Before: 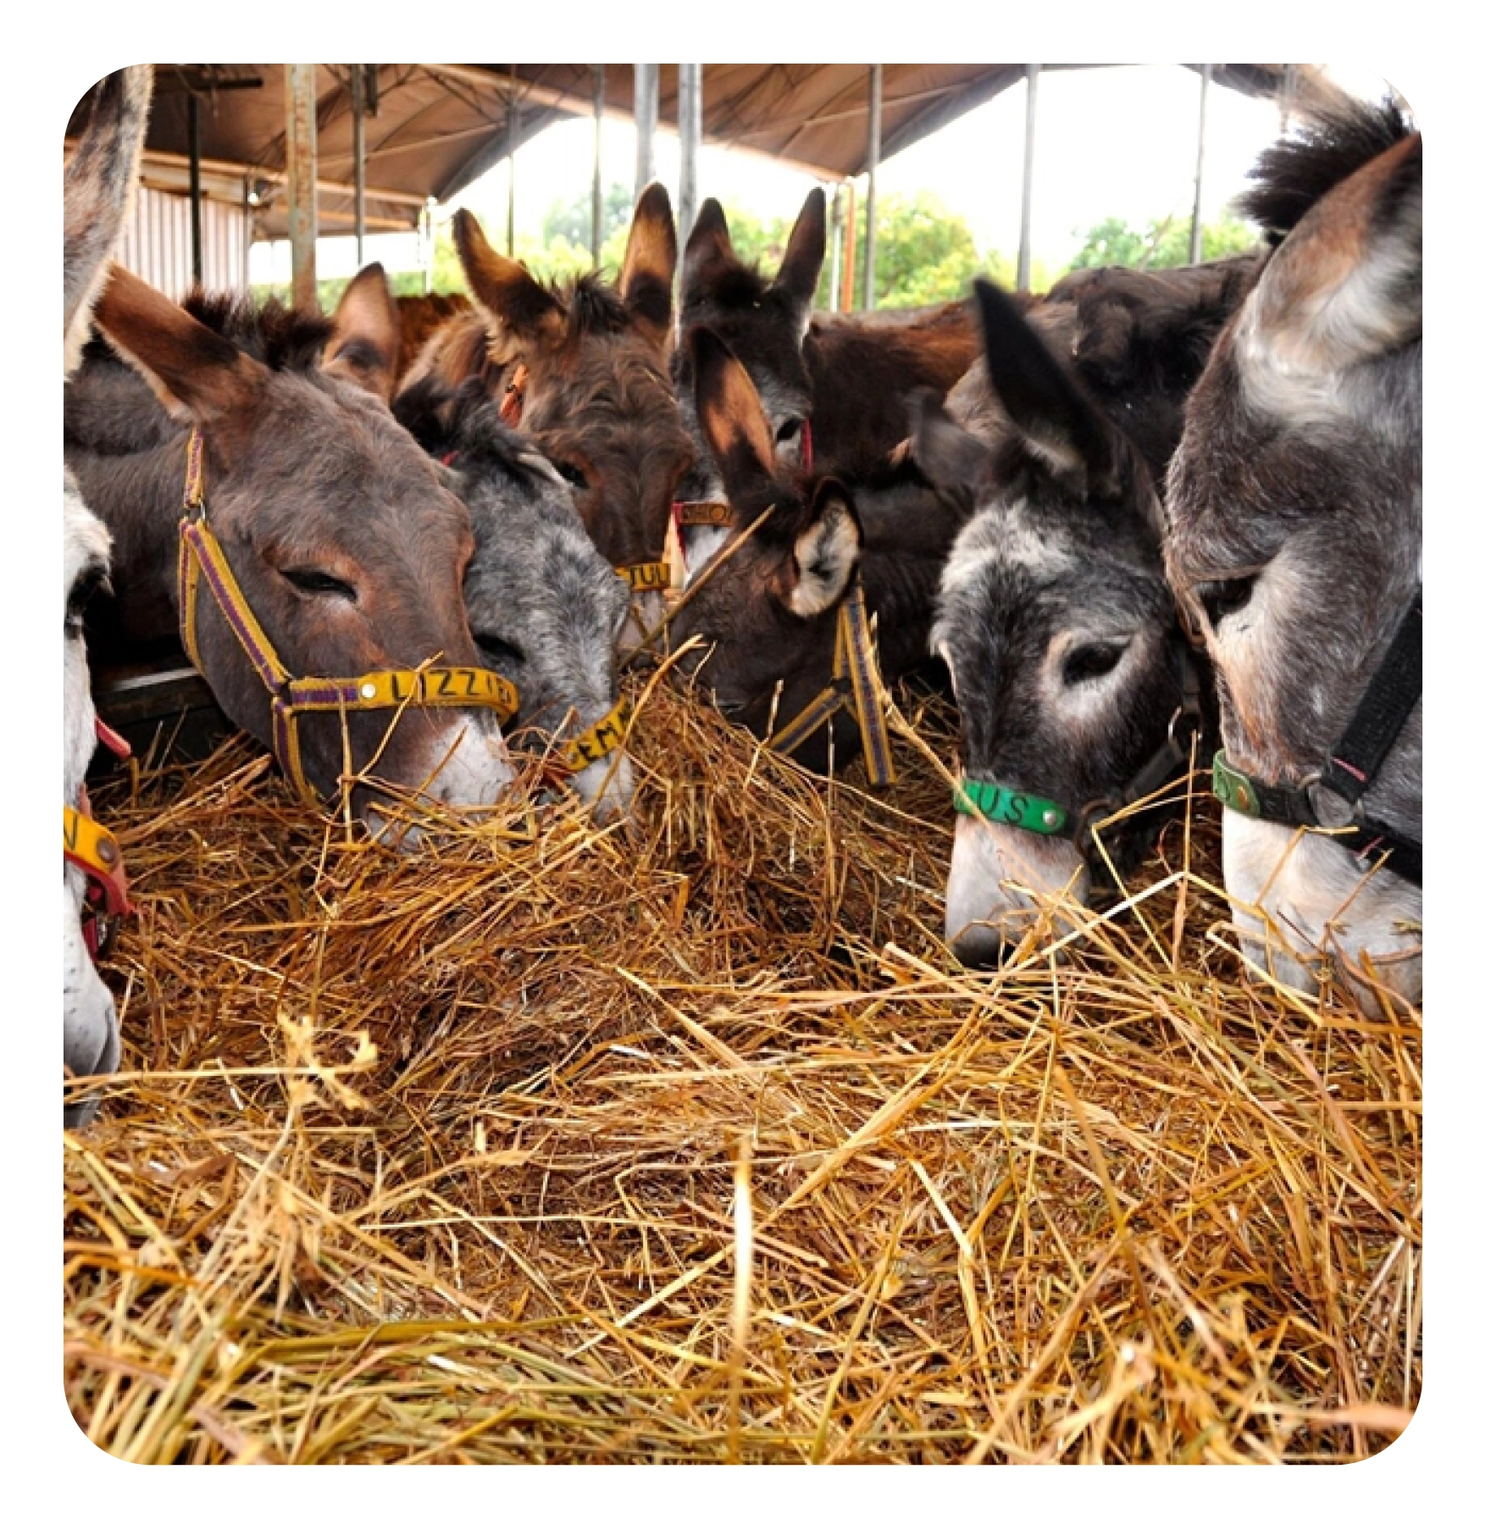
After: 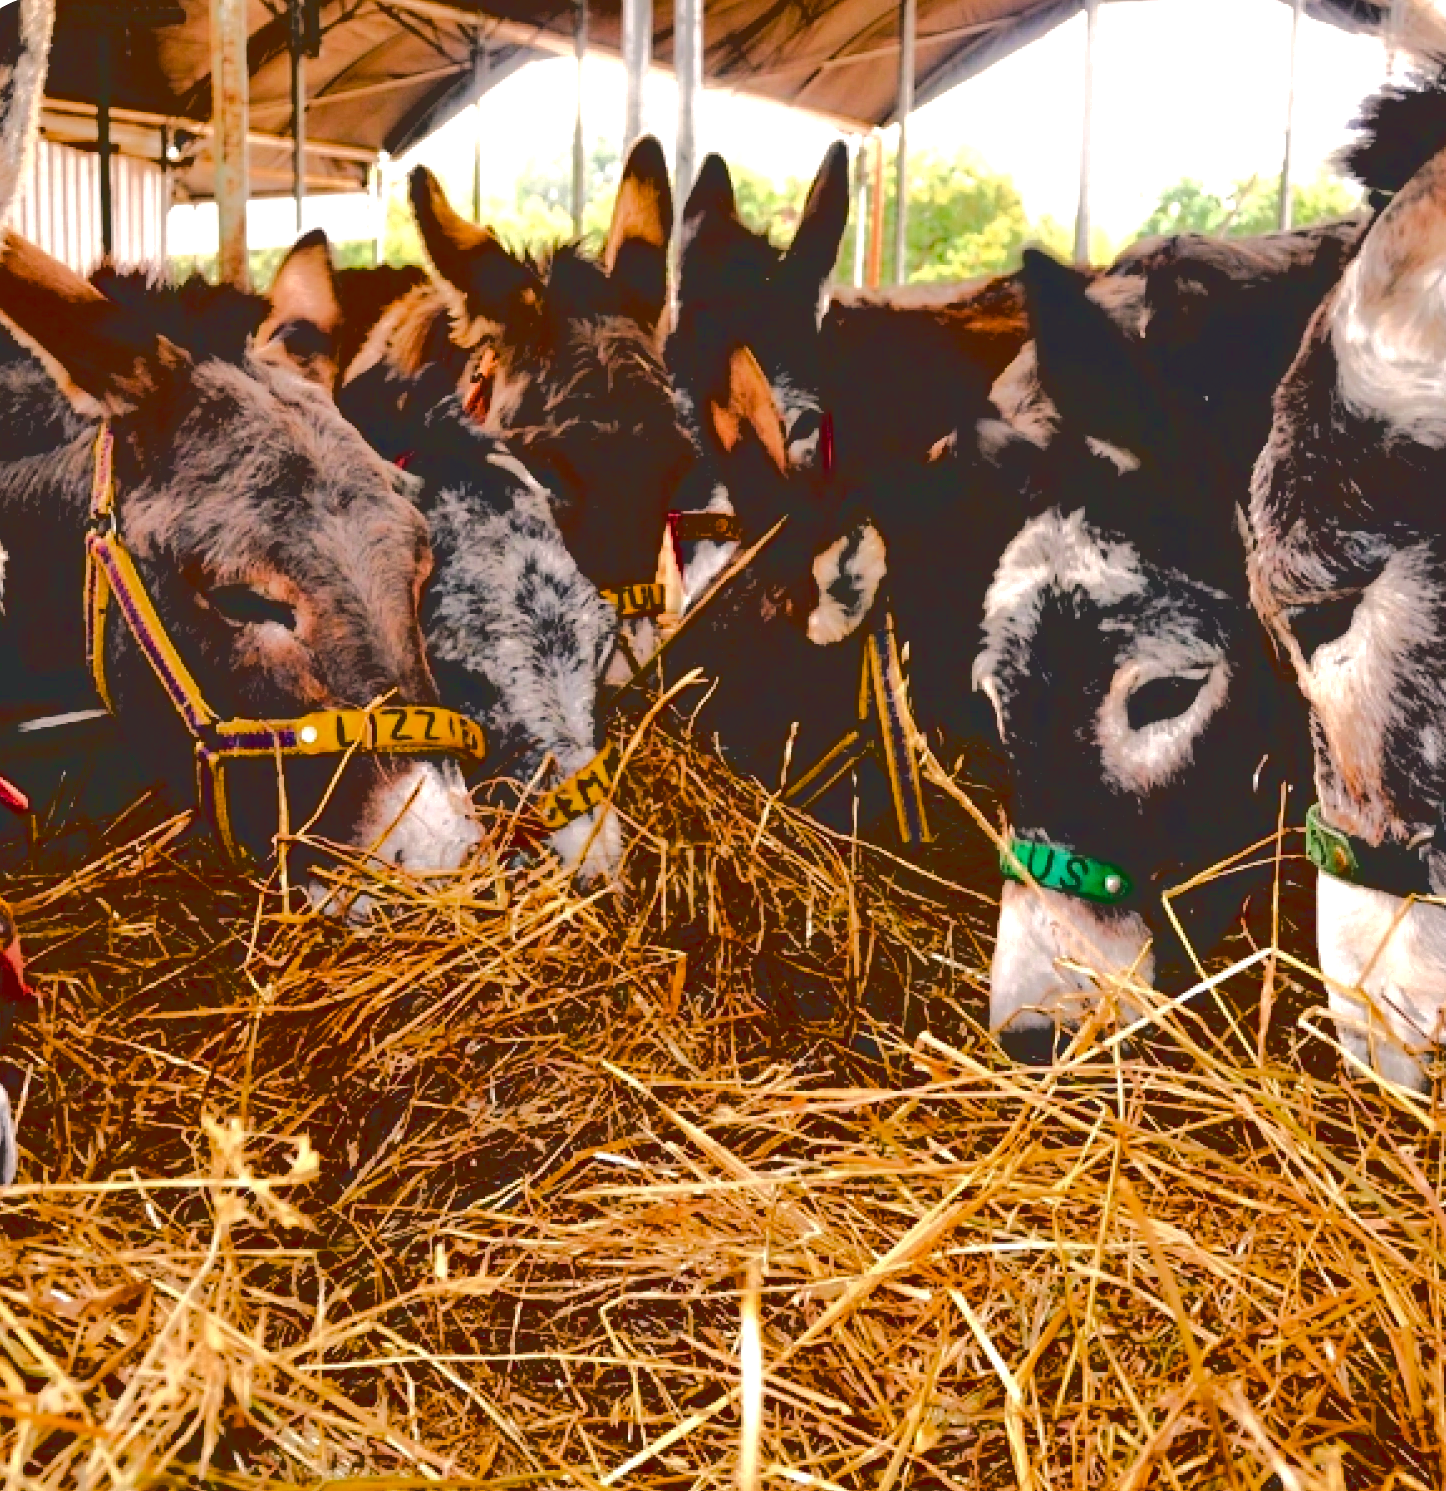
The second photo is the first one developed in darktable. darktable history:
base curve: curves: ch0 [(0.065, 0.026) (0.236, 0.358) (0.53, 0.546) (0.777, 0.841) (0.924, 0.992)], preserve colors average RGB
crop and rotate: left 7.196%, top 4.574%, right 10.605%, bottom 13.178%
color zones: curves: ch0 [(0, 0.444) (0.143, 0.442) (0.286, 0.441) (0.429, 0.441) (0.571, 0.441) (0.714, 0.441) (0.857, 0.442) (1, 0.444)]
color balance rgb: shadows lift › chroma 1%, shadows lift › hue 217.2°, power › hue 310.8°, highlights gain › chroma 2%, highlights gain › hue 44.4°, global offset › luminance 0.25%, global offset › hue 171.6°, perceptual saturation grading › global saturation 14.09%, perceptual saturation grading › highlights -30%, perceptual saturation grading › shadows 50.67%, global vibrance 25%, contrast 20%
tone equalizer: -8 EV -1.84 EV, -7 EV -1.16 EV, -6 EV -1.62 EV, smoothing diameter 25%, edges refinement/feathering 10, preserve details guided filter
